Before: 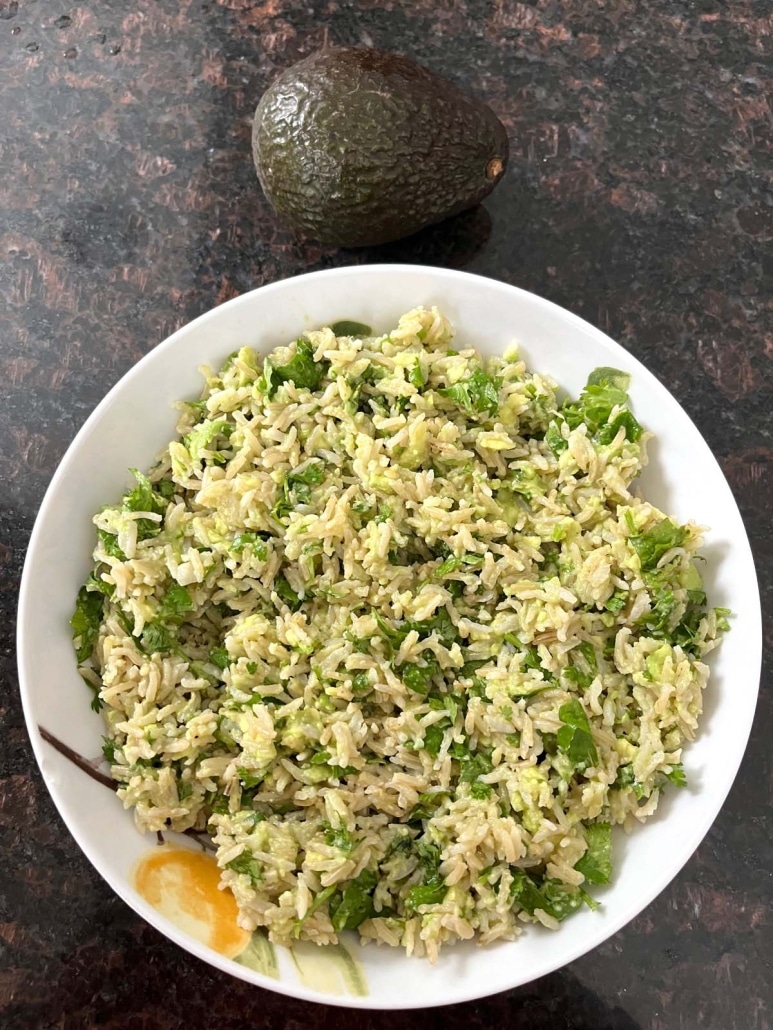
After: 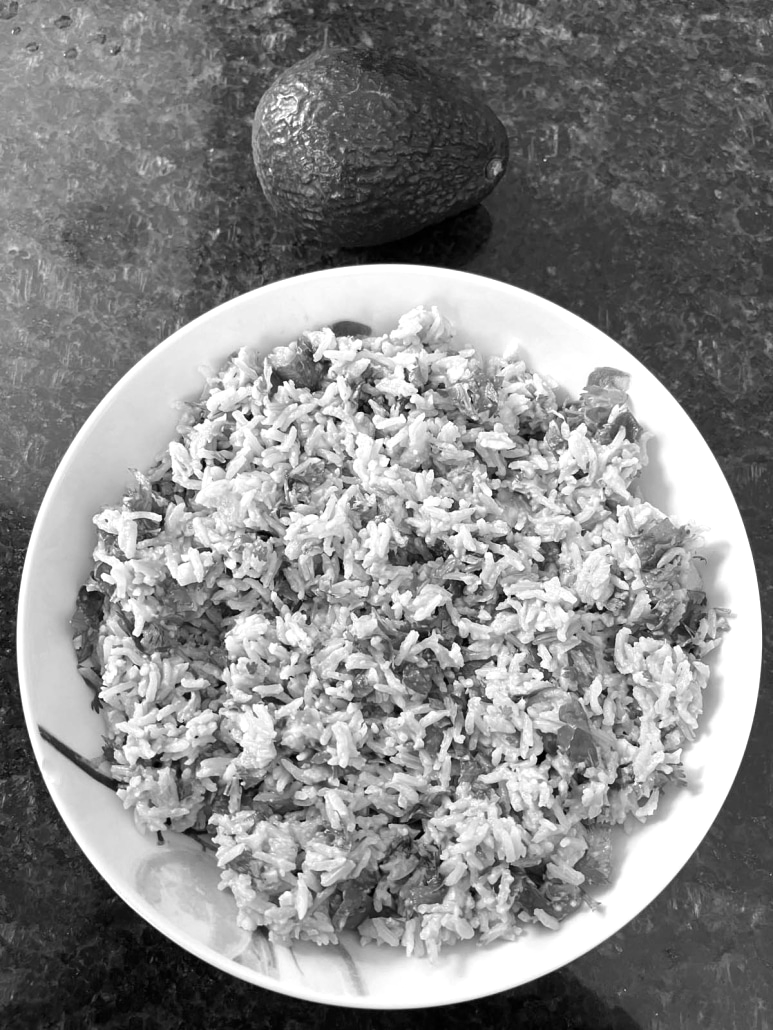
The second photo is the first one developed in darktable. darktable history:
white balance: red 1.188, blue 1.11
monochrome: on, module defaults
